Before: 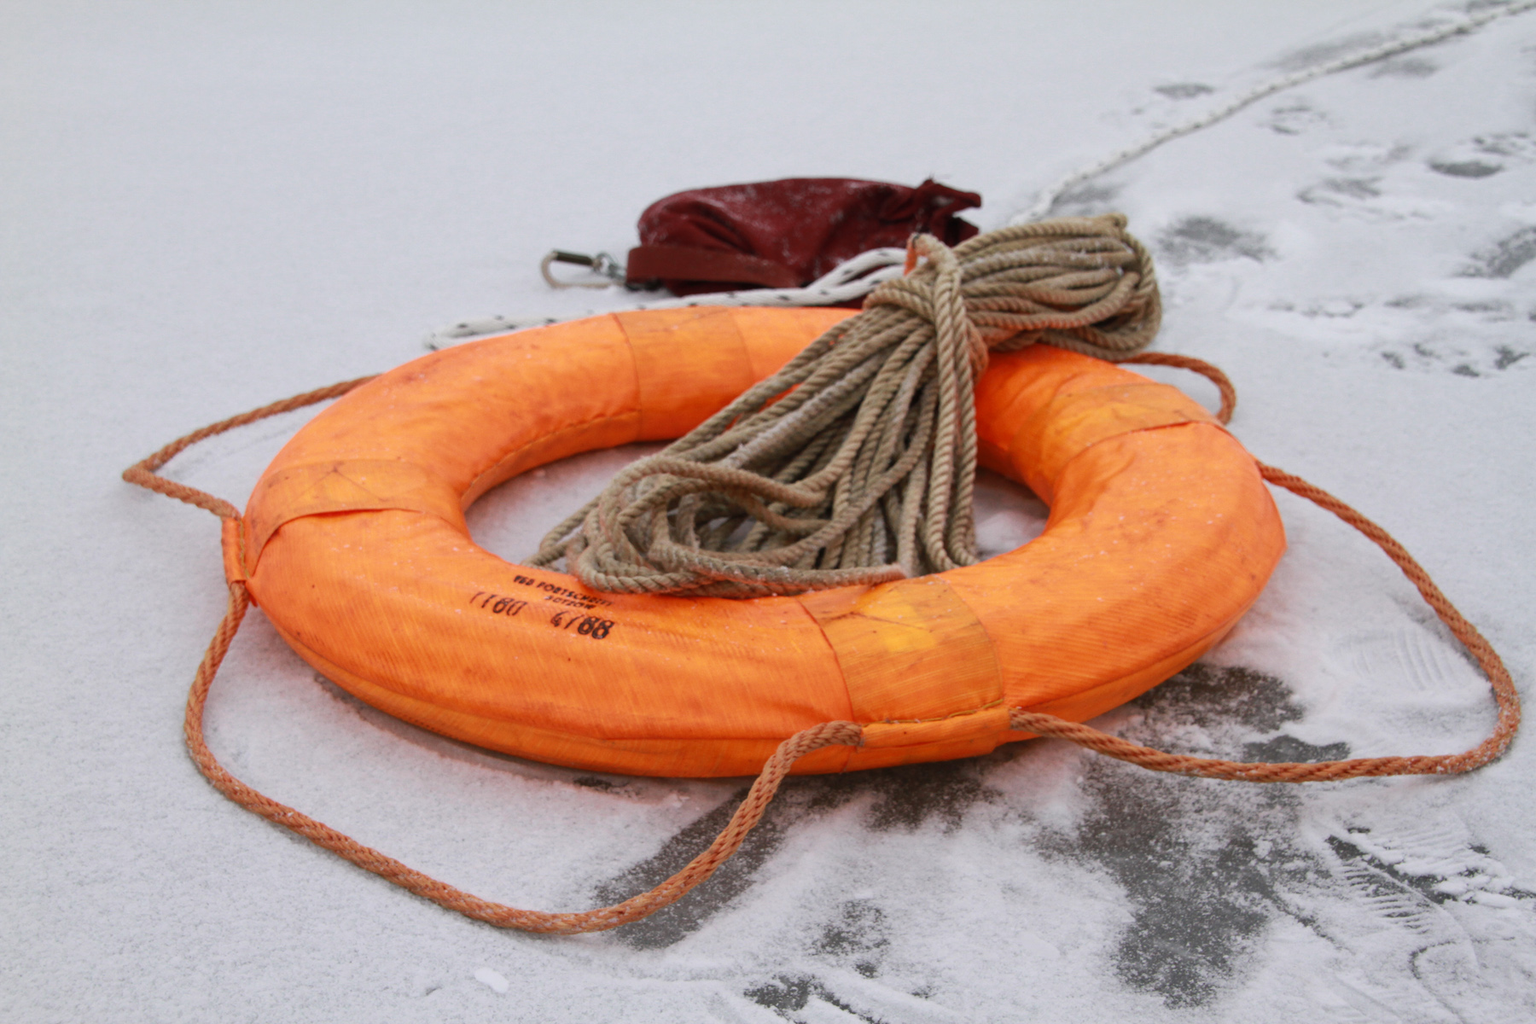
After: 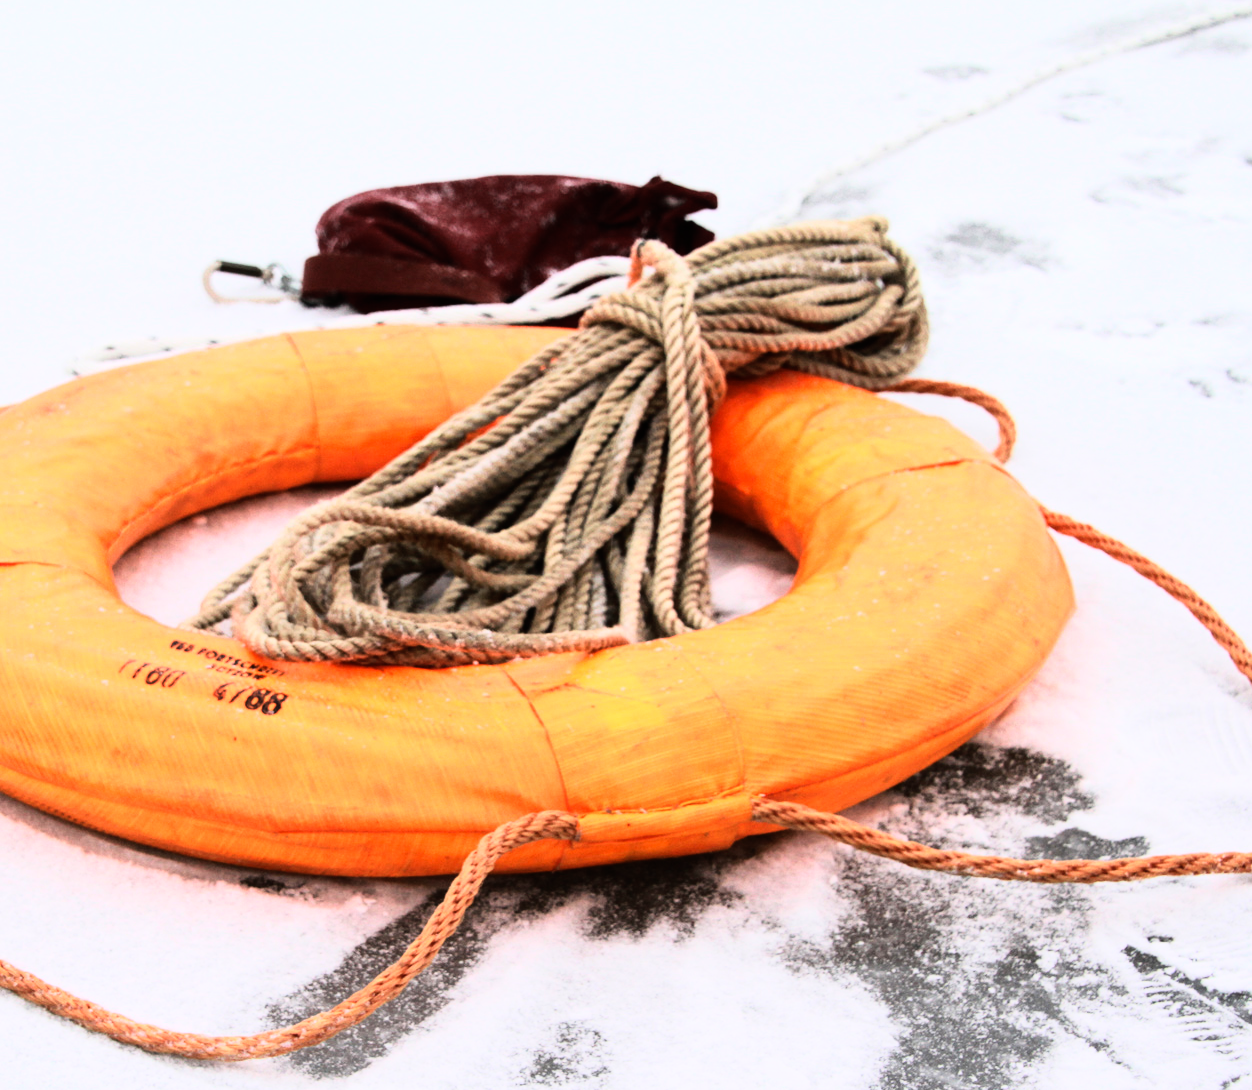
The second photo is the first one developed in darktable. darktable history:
crop and rotate: left 24.034%, top 2.838%, right 6.406%, bottom 6.299%
rgb curve: curves: ch0 [(0, 0) (0.21, 0.15) (0.24, 0.21) (0.5, 0.75) (0.75, 0.96) (0.89, 0.99) (1, 1)]; ch1 [(0, 0.02) (0.21, 0.13) (0.25, 0.2) (0.5, 0.67) (0.75, 0.9) (0.89, 0.97) (1, 1)]; ch2 [(0, 0.02) (0.21, 0.13) (0.25, 0.2) (0.5, 0.67) (0.75, 0.9) (0.89, 0.97) (1, 1)], compensate middle gray true
